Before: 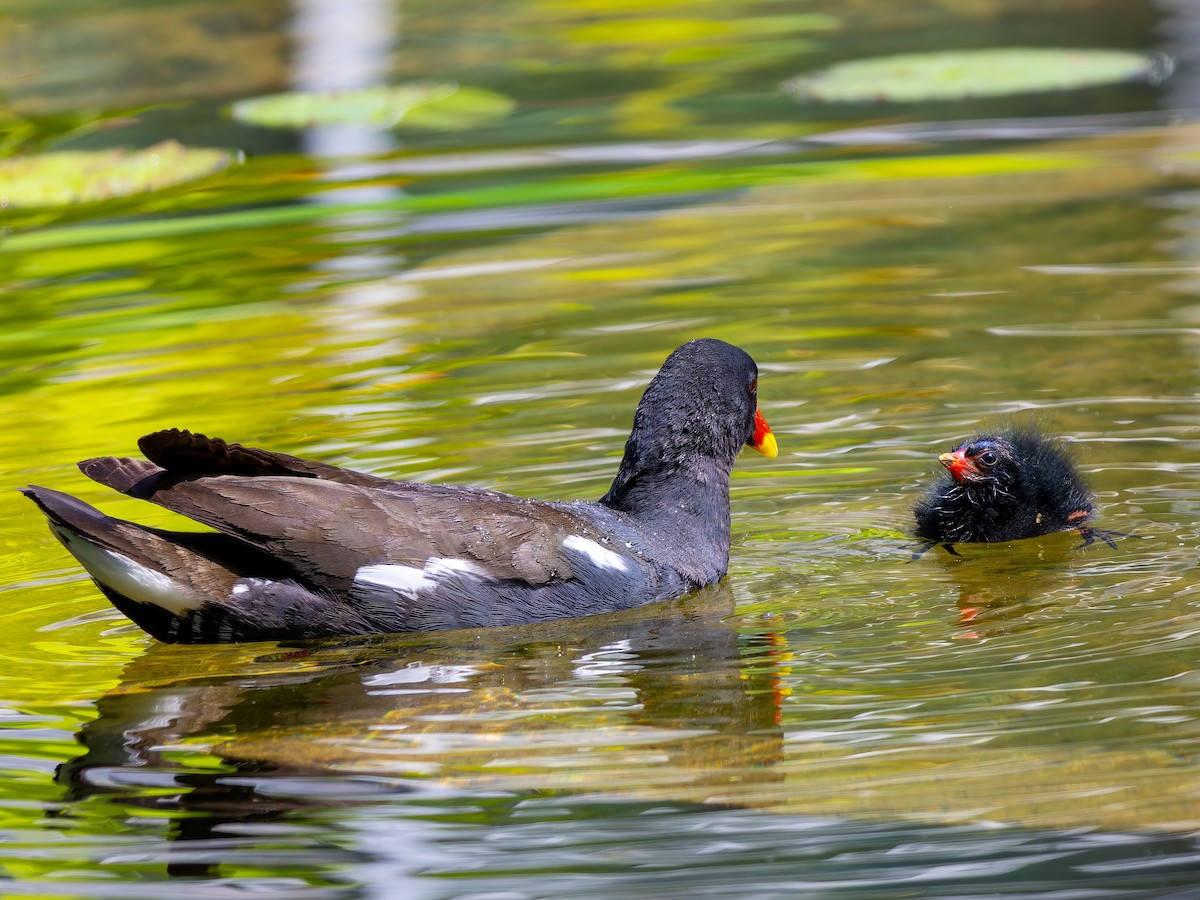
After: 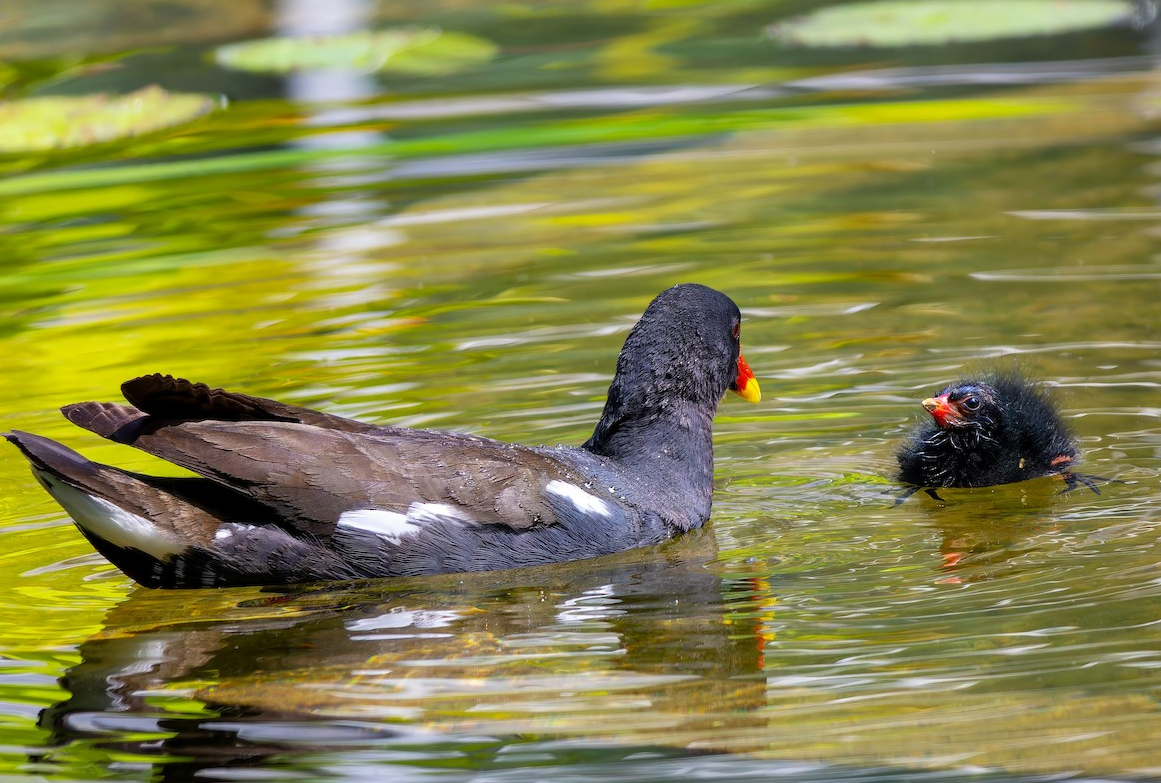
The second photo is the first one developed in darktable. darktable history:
crop: left 1.479%, top 6.133%, right 1.737%, bottom 6.824%
